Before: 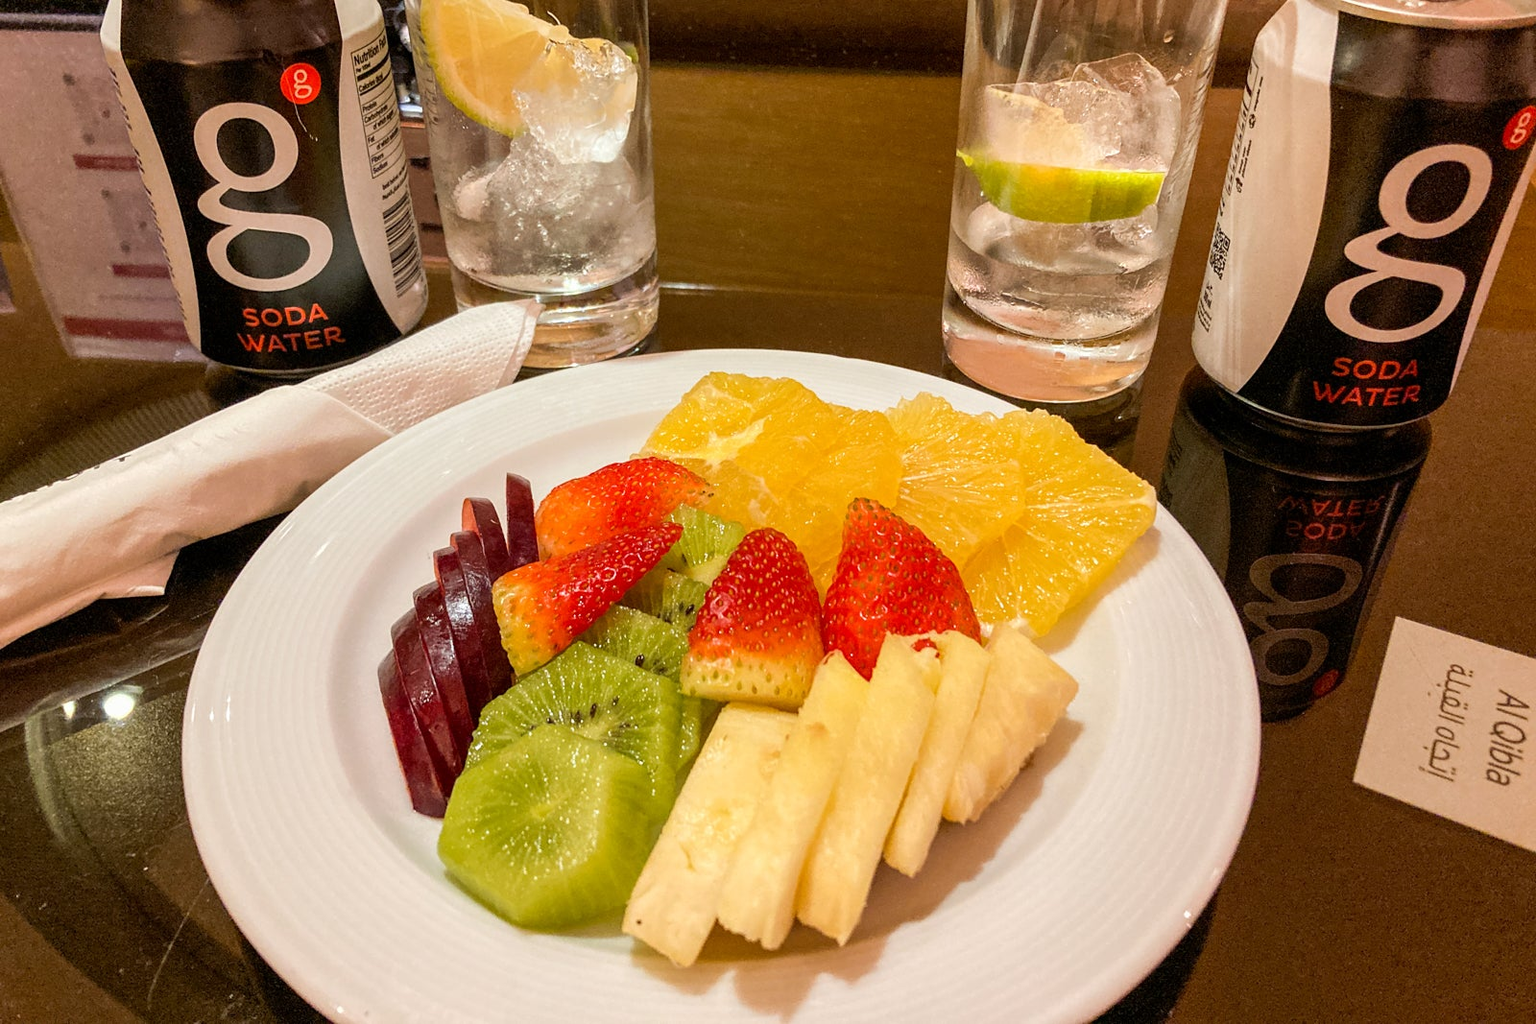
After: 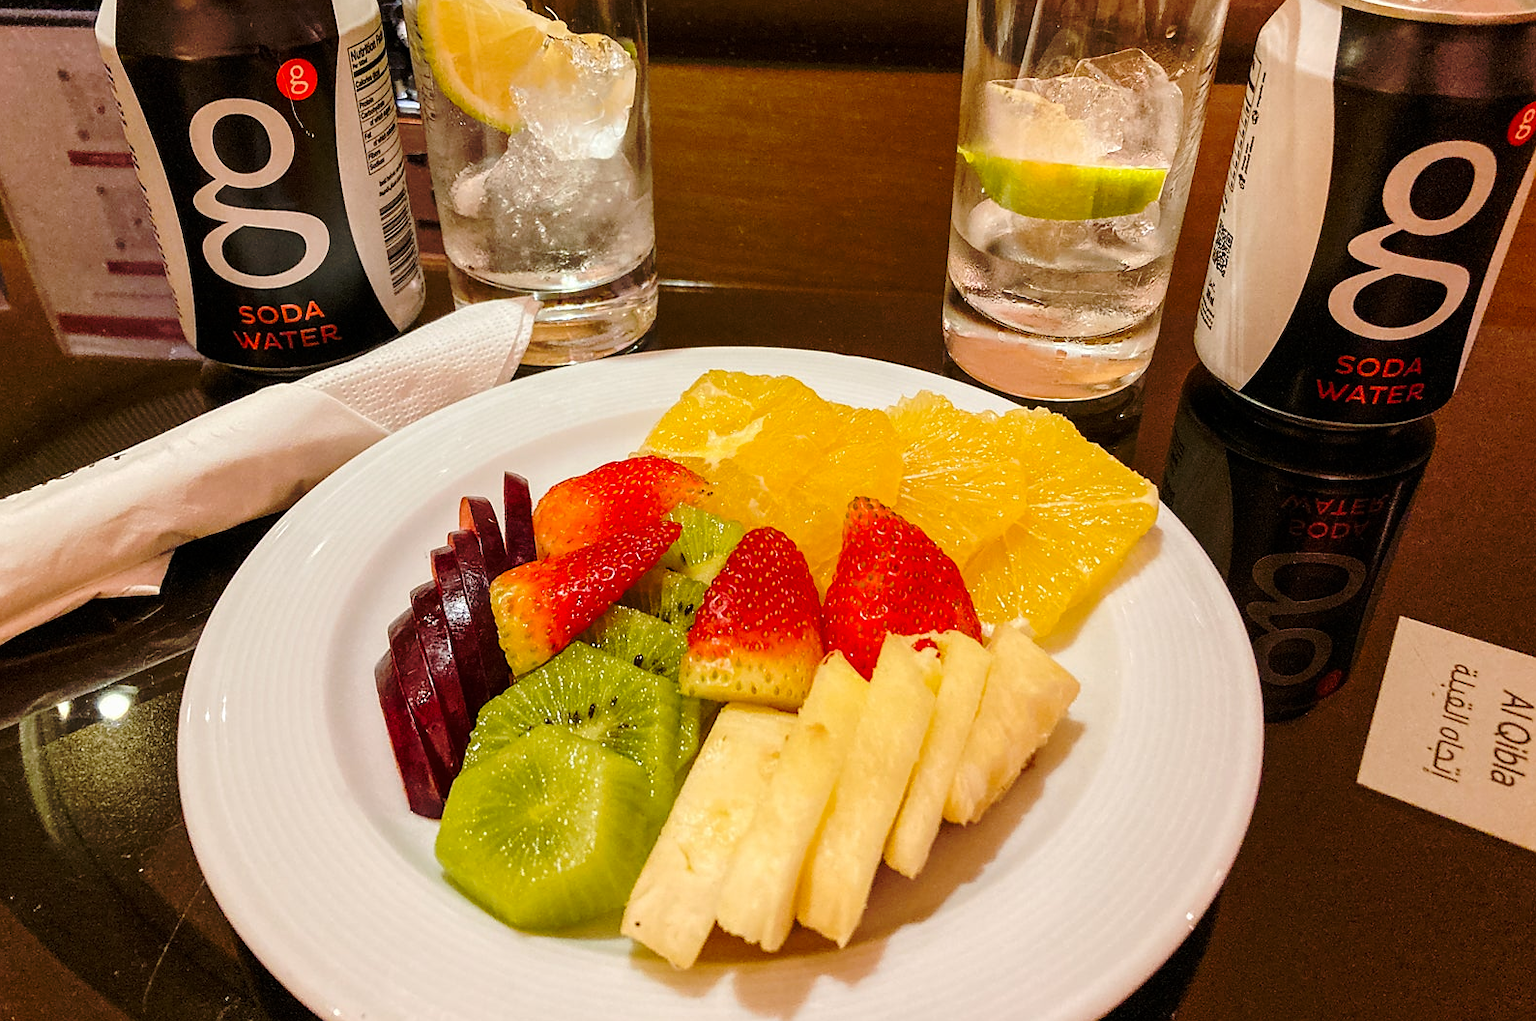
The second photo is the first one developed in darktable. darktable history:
crop: left 0.434%, top 0.485%, right 0.244%, bottom 0.386%
base curve: curves: ch0 [(0, 0) (0.073, 0.04) (0.157, 0.139) (0.492, 0.492) (0.758, 0.758) (1, 1)], preserve colors none
sharpen: radius 1, threshold 1
